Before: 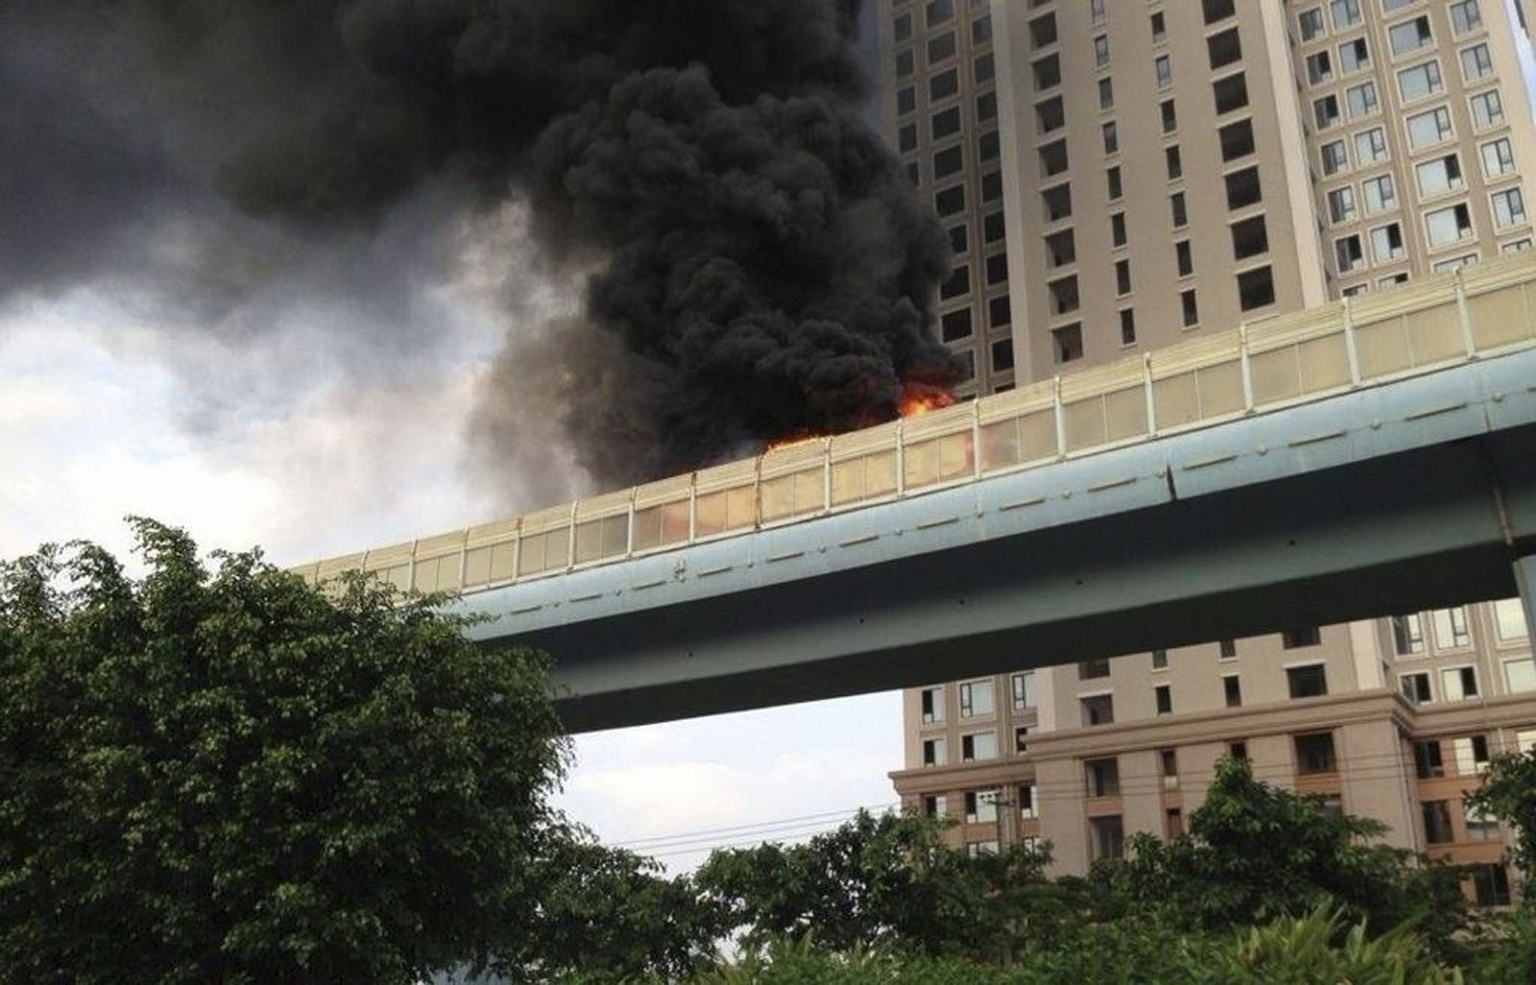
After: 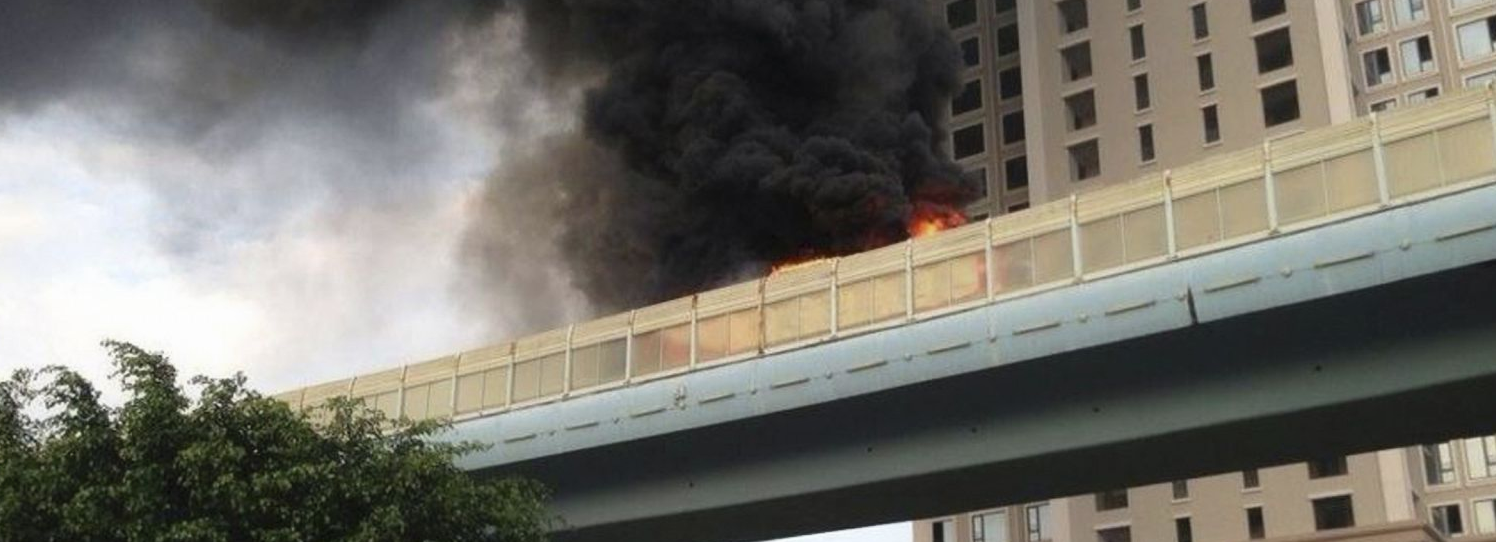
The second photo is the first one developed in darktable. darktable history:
crop: left 1.796%, top 19.281%, right 4.649%, bottom 27.838%
contrast equalizer: octaves 7, y [[0.5, 0.542, 0.583, 0.625, 0.667, 0.708], [0.5 ×6], [0.5 ×6], [0, 0.033, 0.067, 0.1, 0.133, 0.167], [0, 0.05, 0.1, 0.15, 0.2, 0.25]], mix -0.31
